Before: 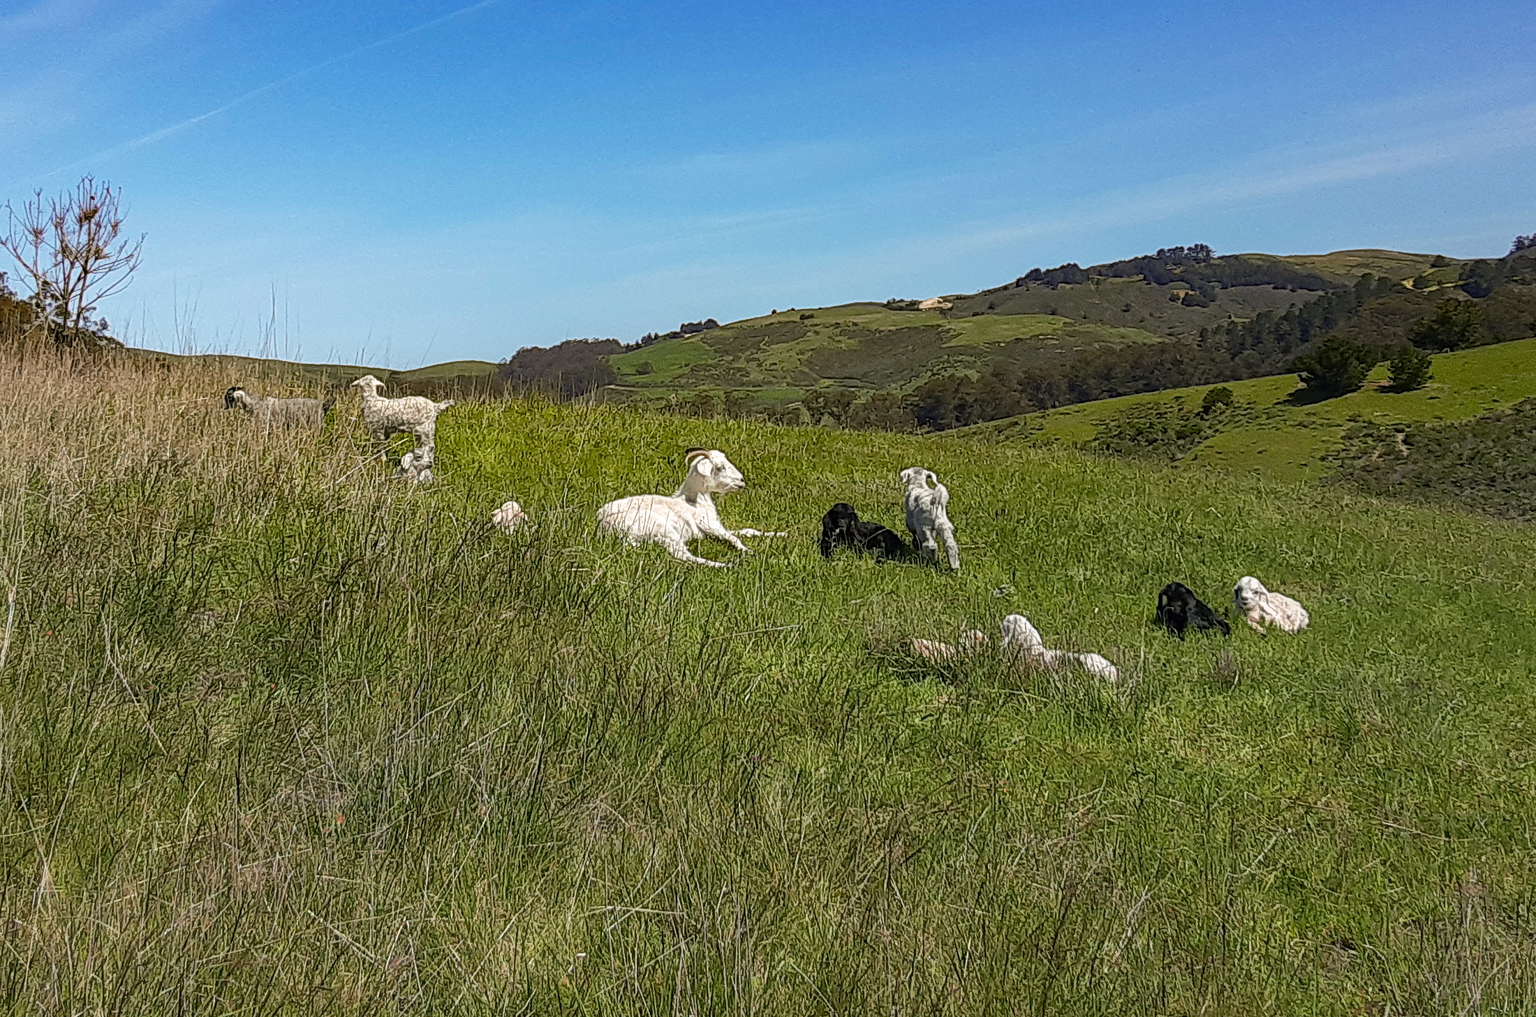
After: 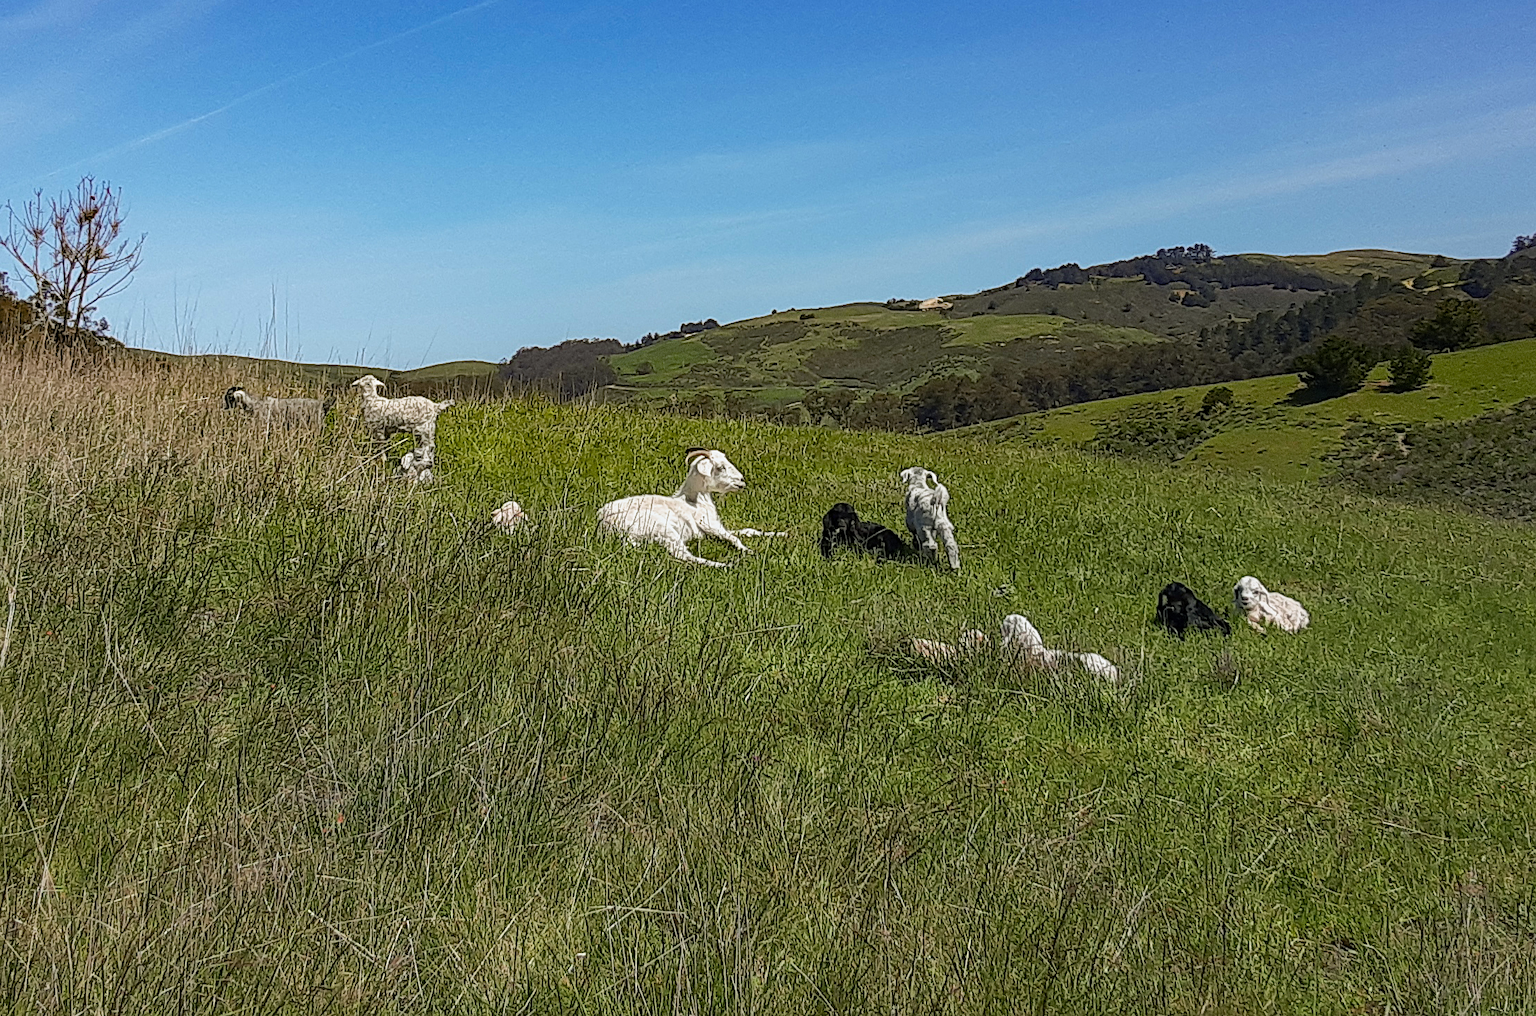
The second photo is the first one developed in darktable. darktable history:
exposure: exposure -0.153 EV, compensate highlight preservation false
sharpen: amount 0.2
white balance: red 0.986, blue 1.01
